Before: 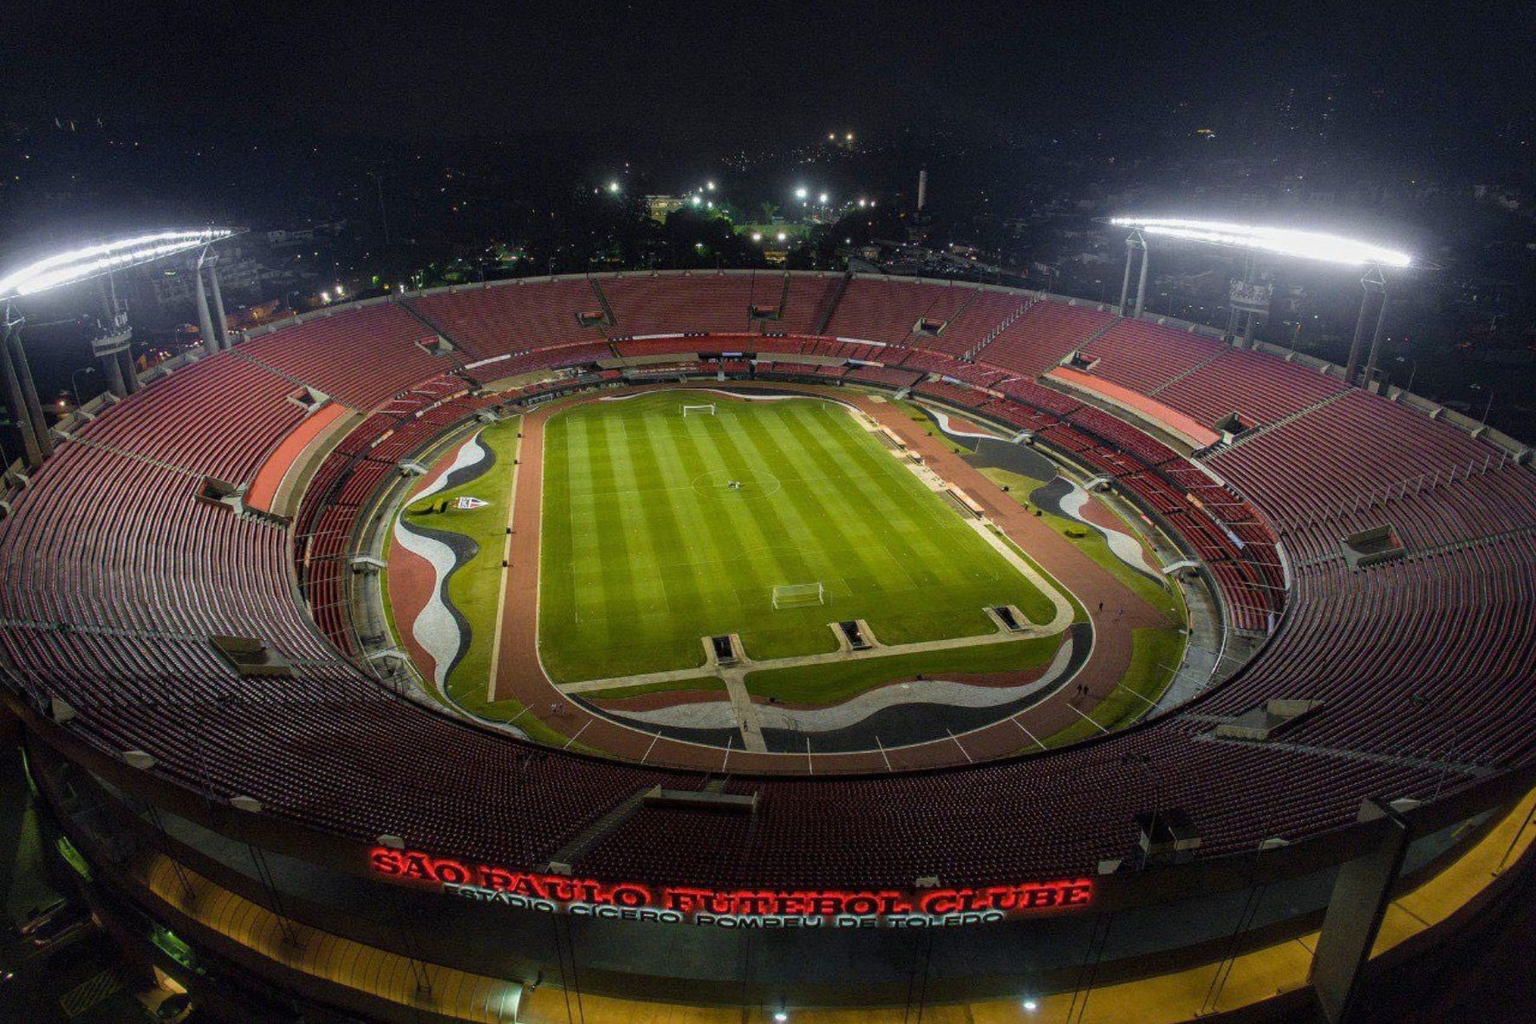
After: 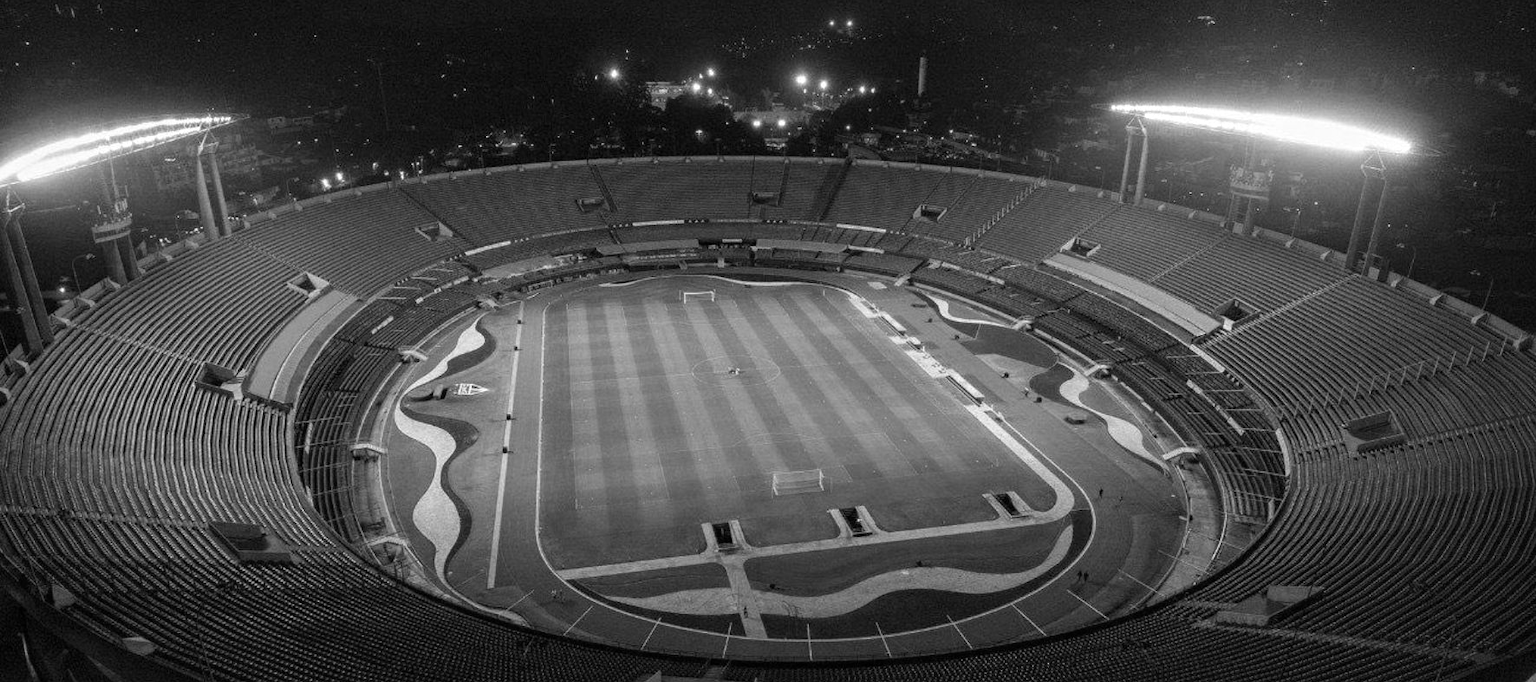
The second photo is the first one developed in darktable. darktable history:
crop: top 11.166%, bottom 22.168%
monochrome: on, module defaults
shadows and highlights: shadows -12.5, white point adjustment 4, highlights 28.33
